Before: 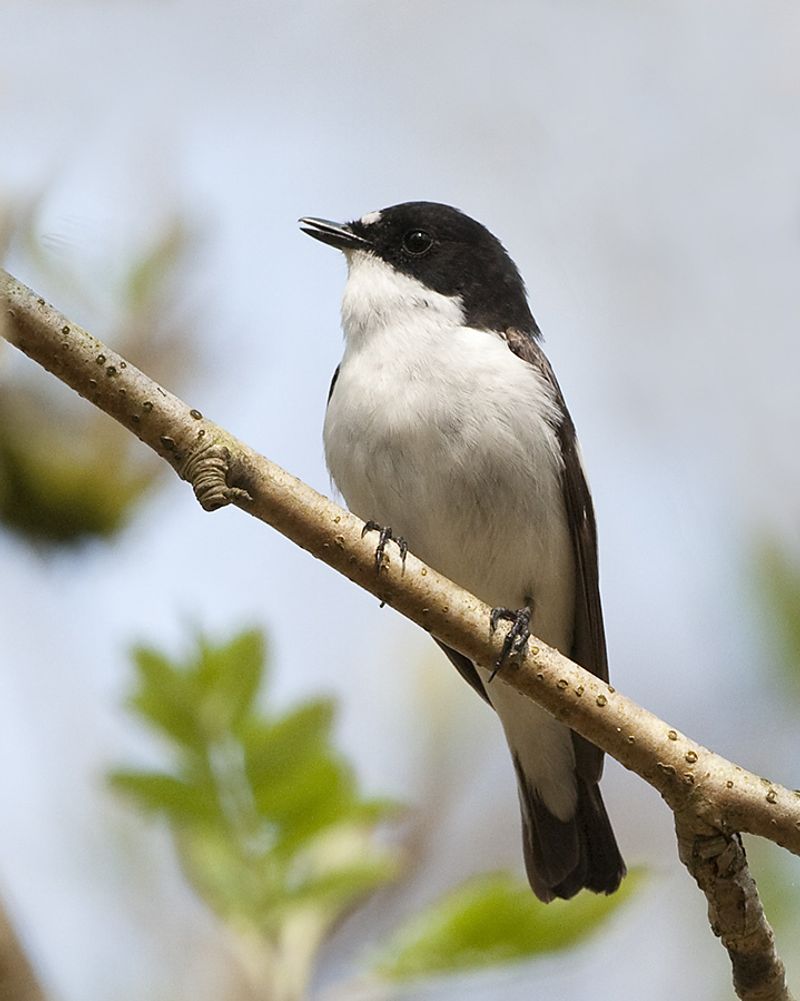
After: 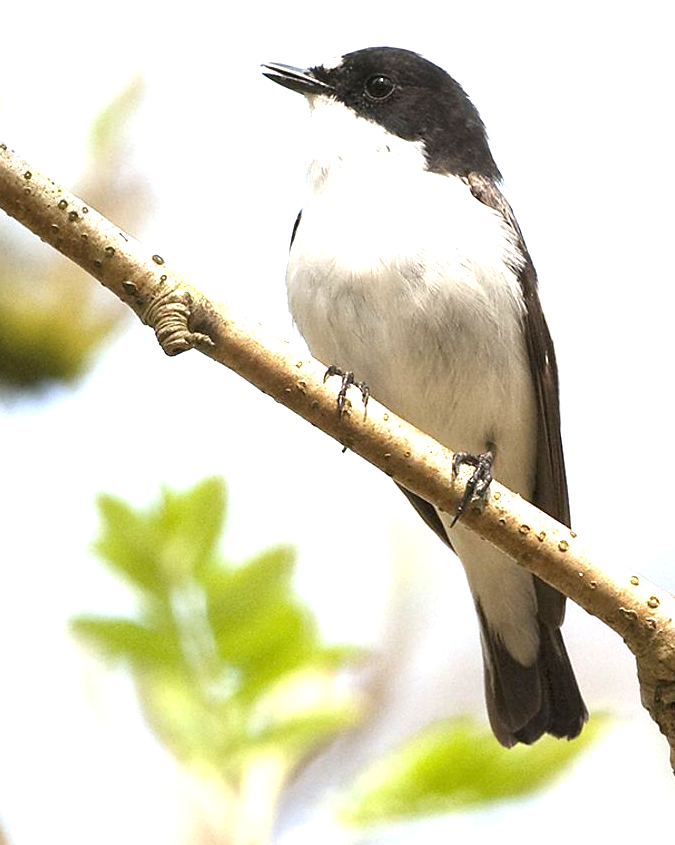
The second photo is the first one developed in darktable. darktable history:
crop and rotate: left 4.842%, top 15.51%, right 10.668%
exposure: black level correction 0, exposure 1.2 EV, compensate highlight preservation false
